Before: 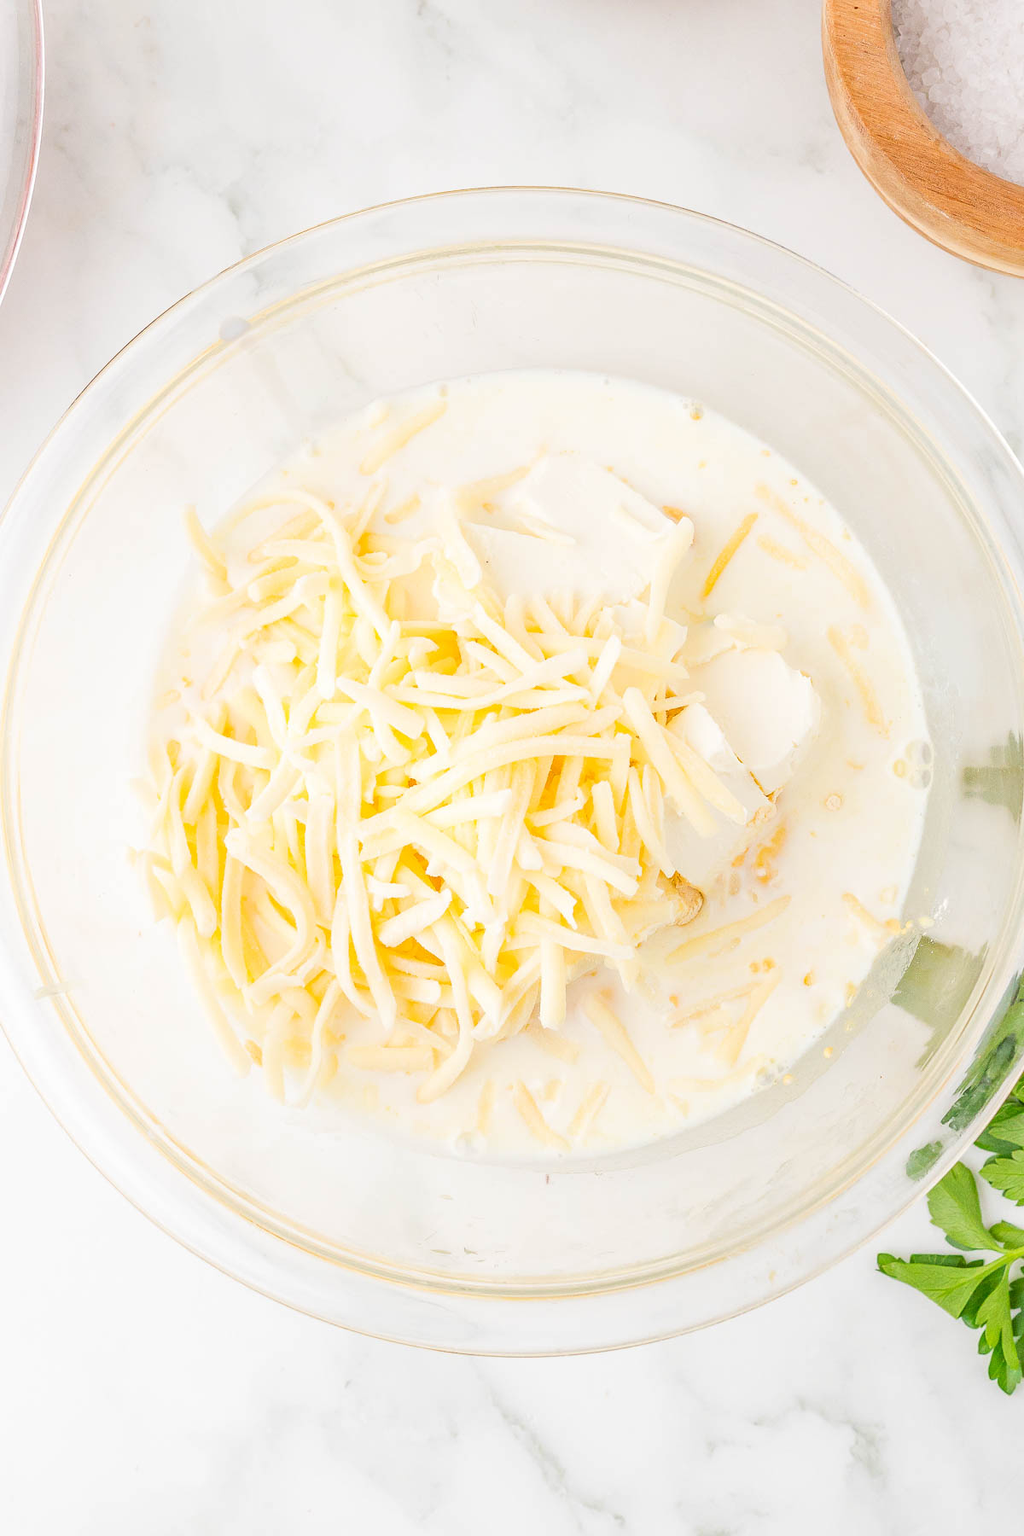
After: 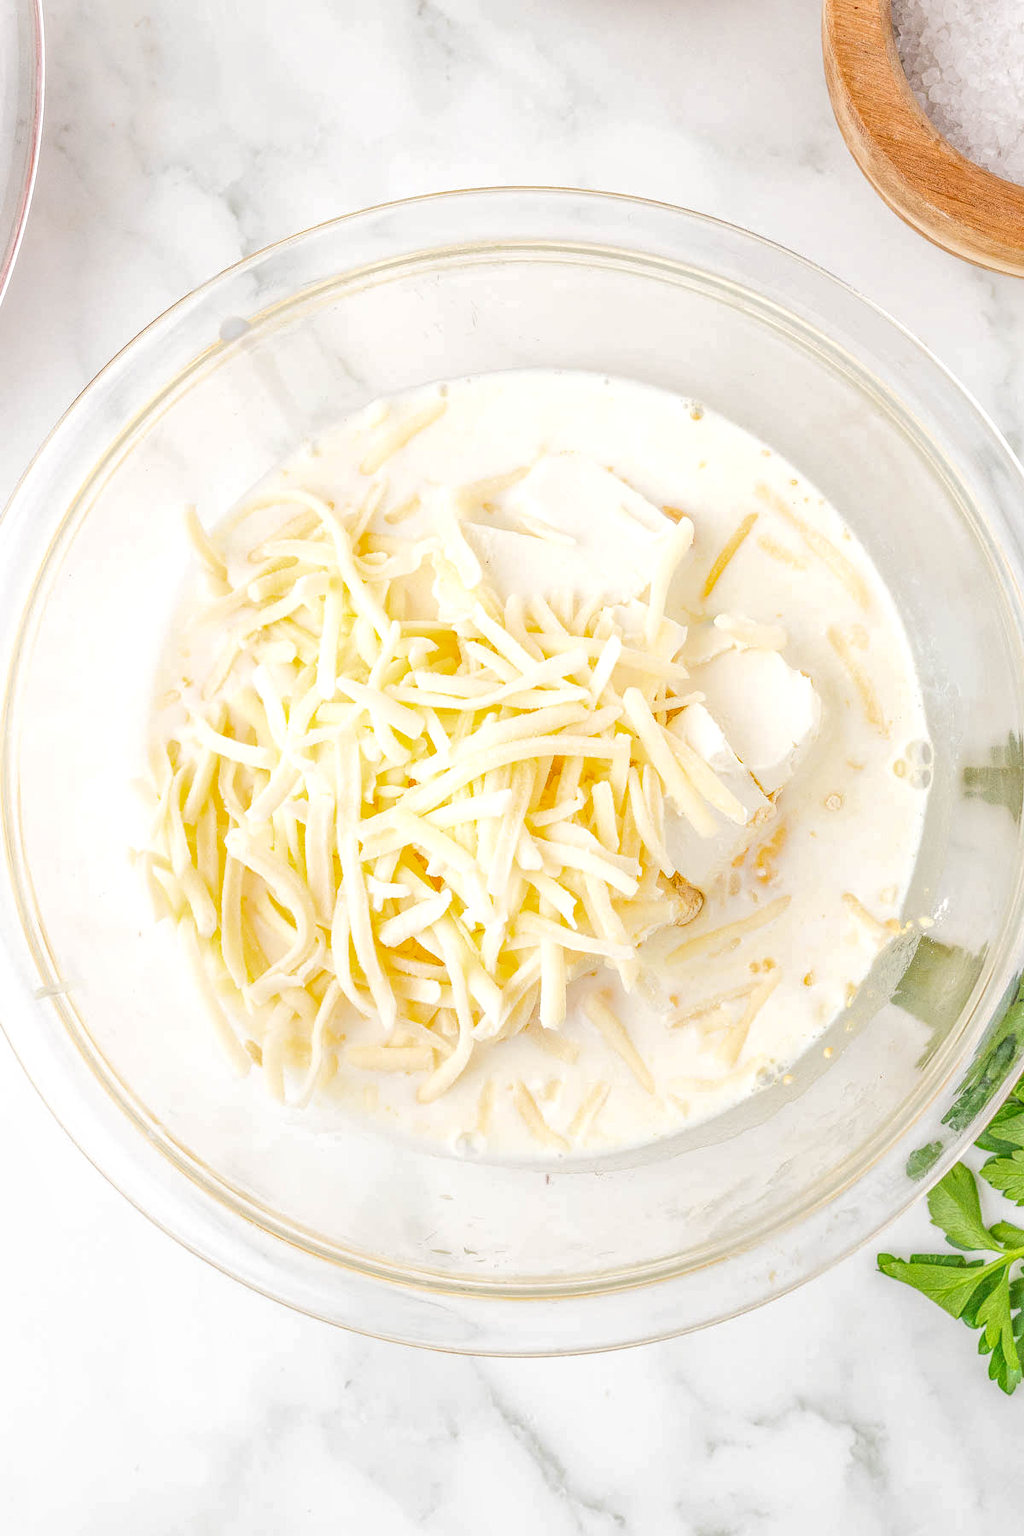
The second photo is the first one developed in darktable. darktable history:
local contrast: highlights 20%, shadows 31%, detail 201%, midtone range 0.2
